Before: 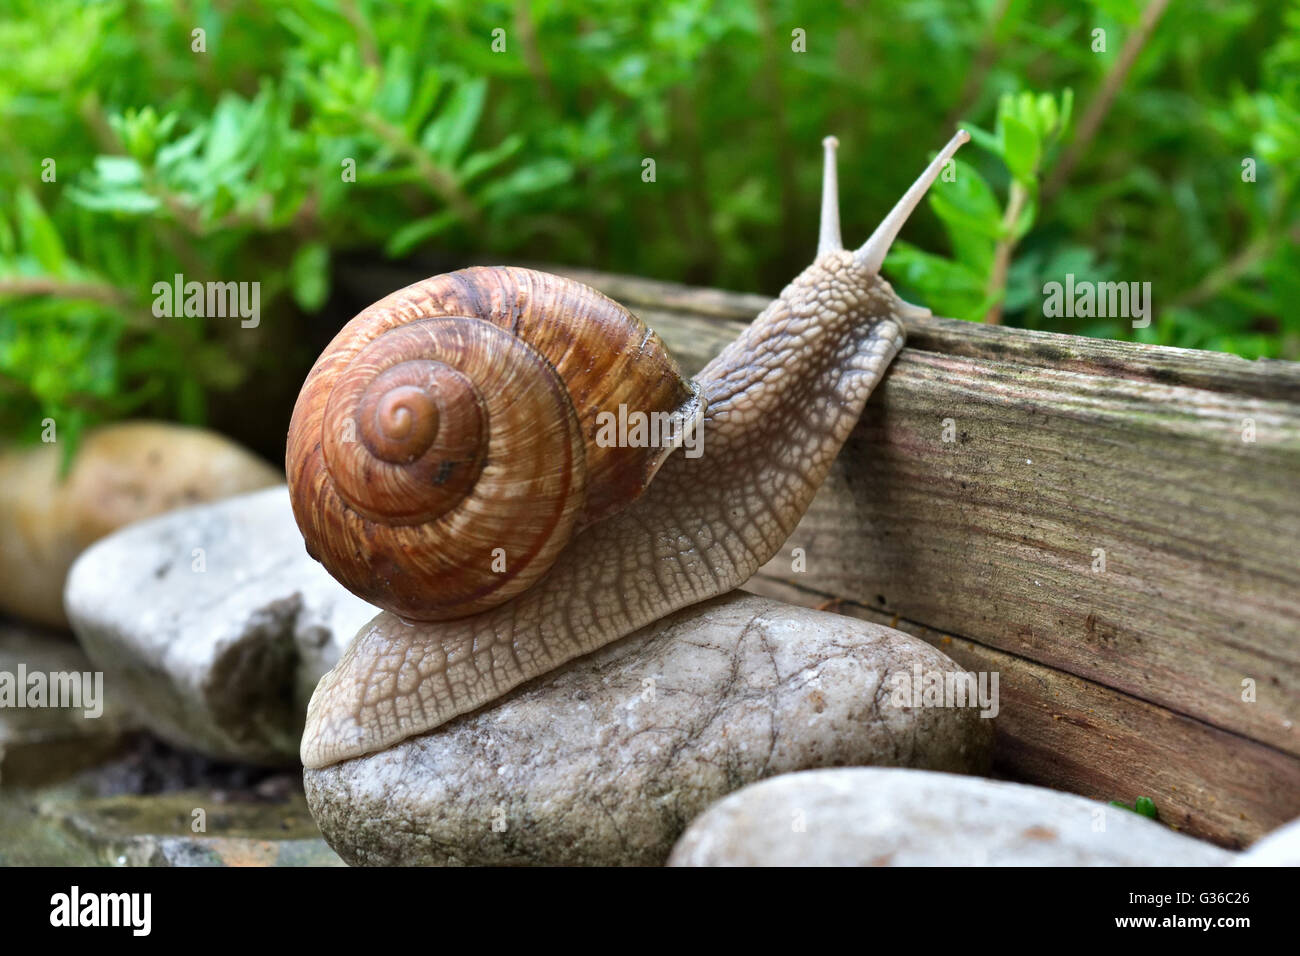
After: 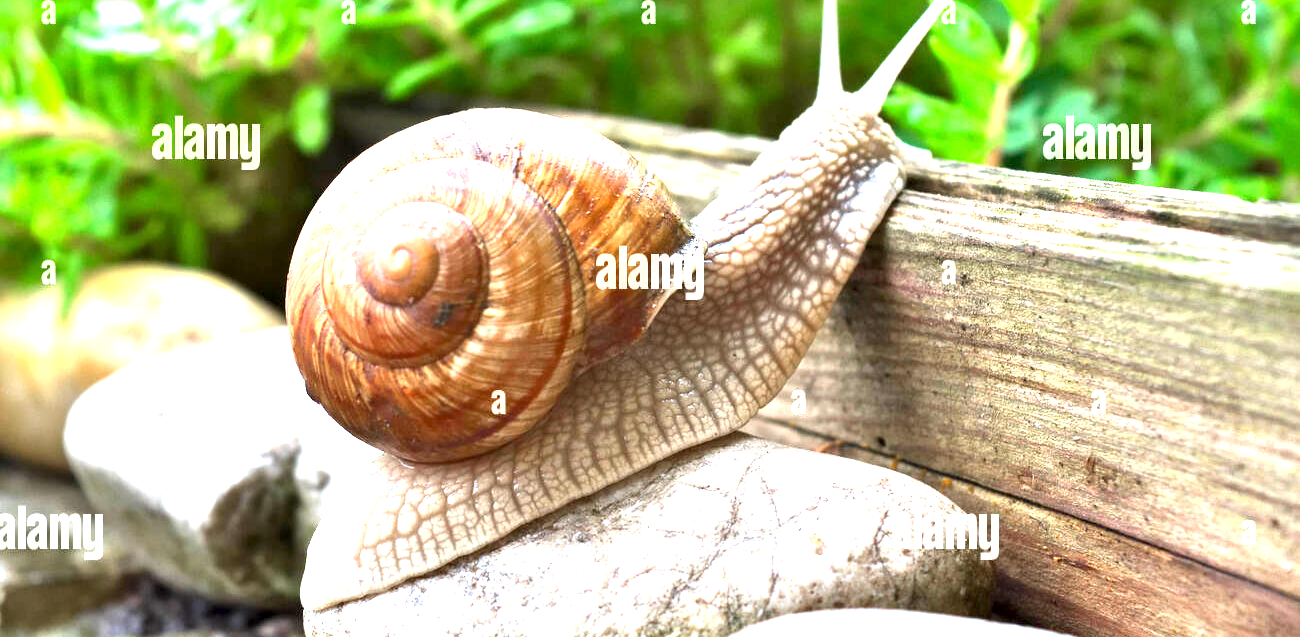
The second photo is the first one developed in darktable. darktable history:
crop: top 16.56%, bottom 16.708%
exposure: black level correction 0.001, exposure 1.856 EV, compensate highlight preservation false
